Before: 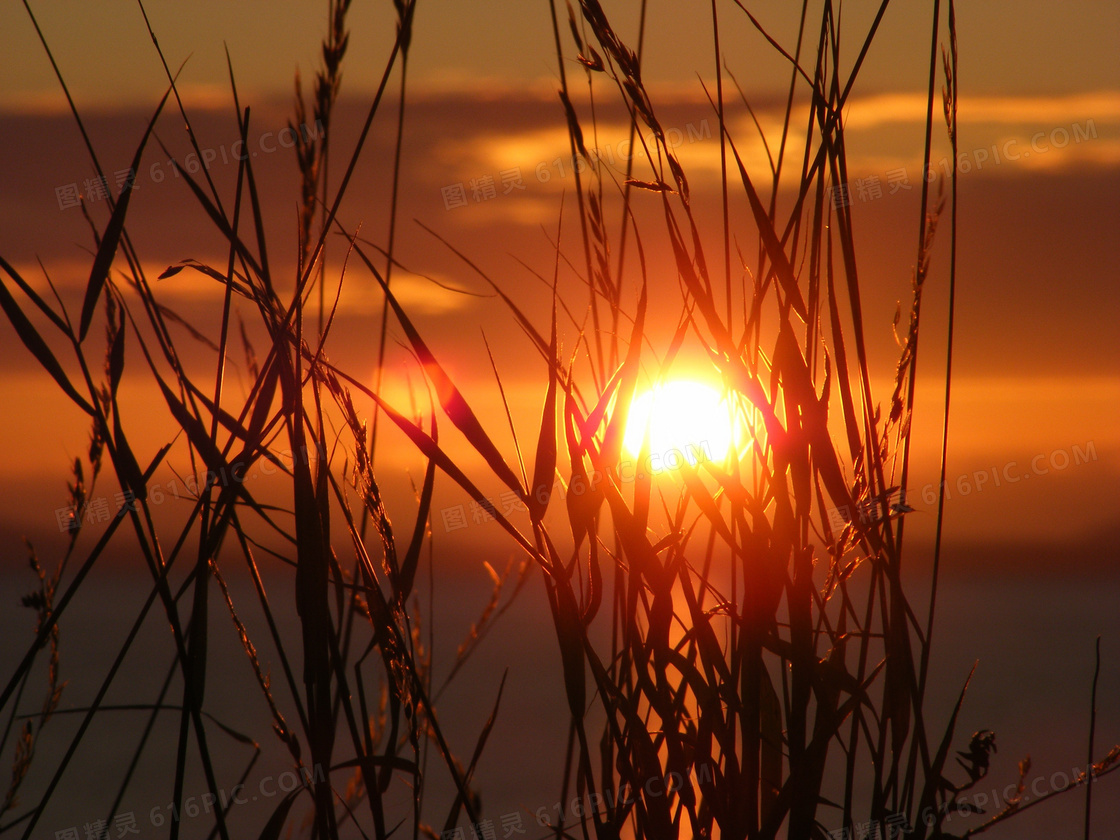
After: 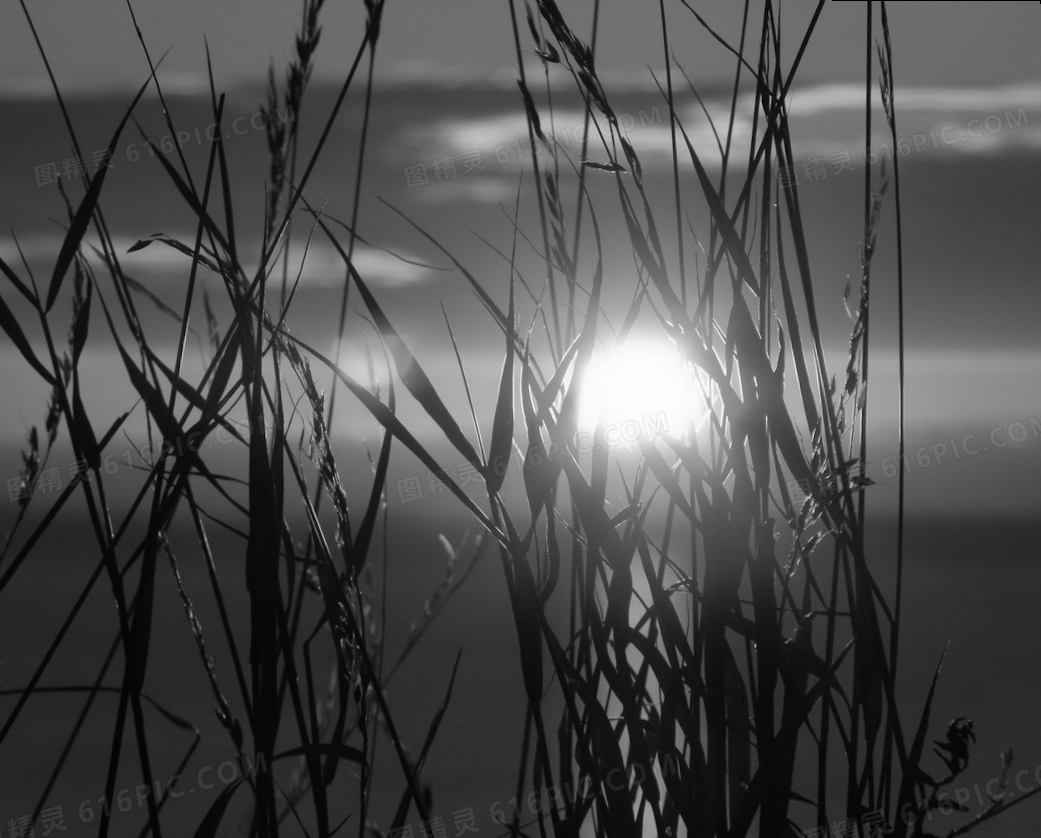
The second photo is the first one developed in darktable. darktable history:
monochrome: on, module defaults
tone equalizer: on, module defaults
rotate and perspective: rotation 0.215°, lens shift (vertical) -0.139, crop left 0.069, crop right 0.939, crop top 0.002, crop bottom 0.996
